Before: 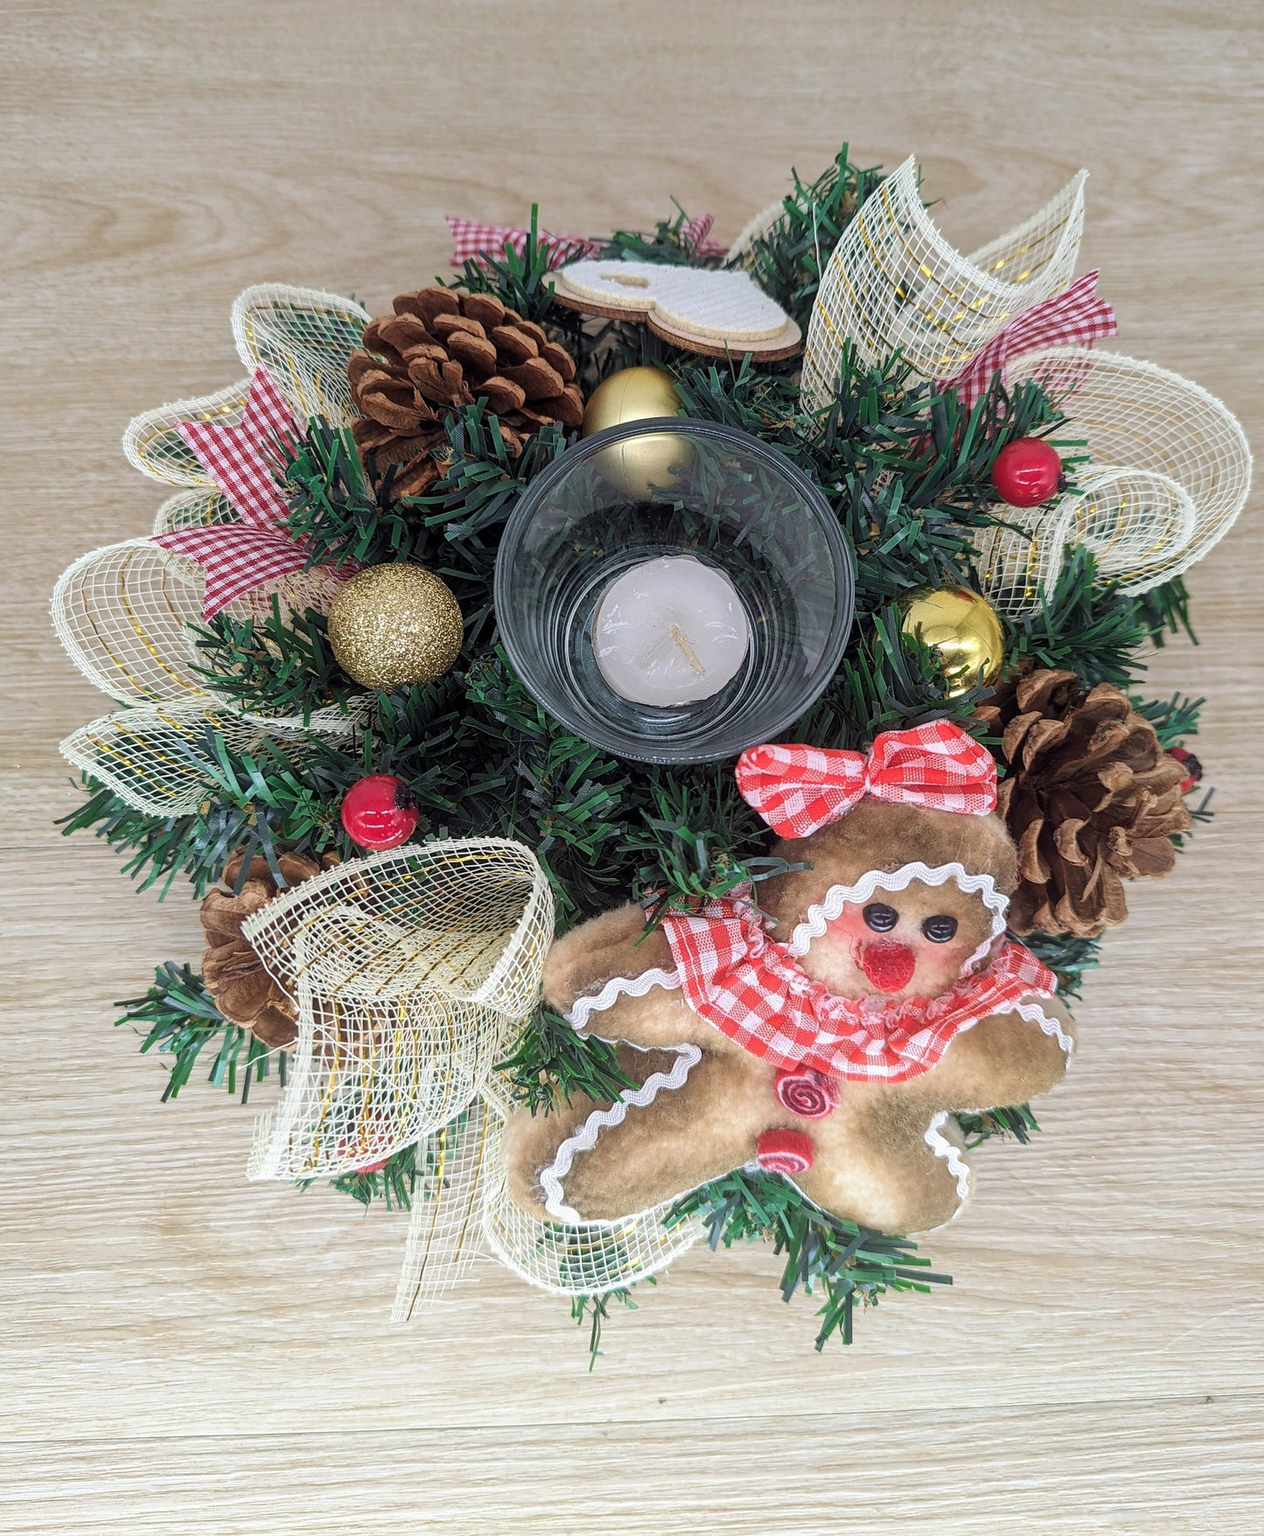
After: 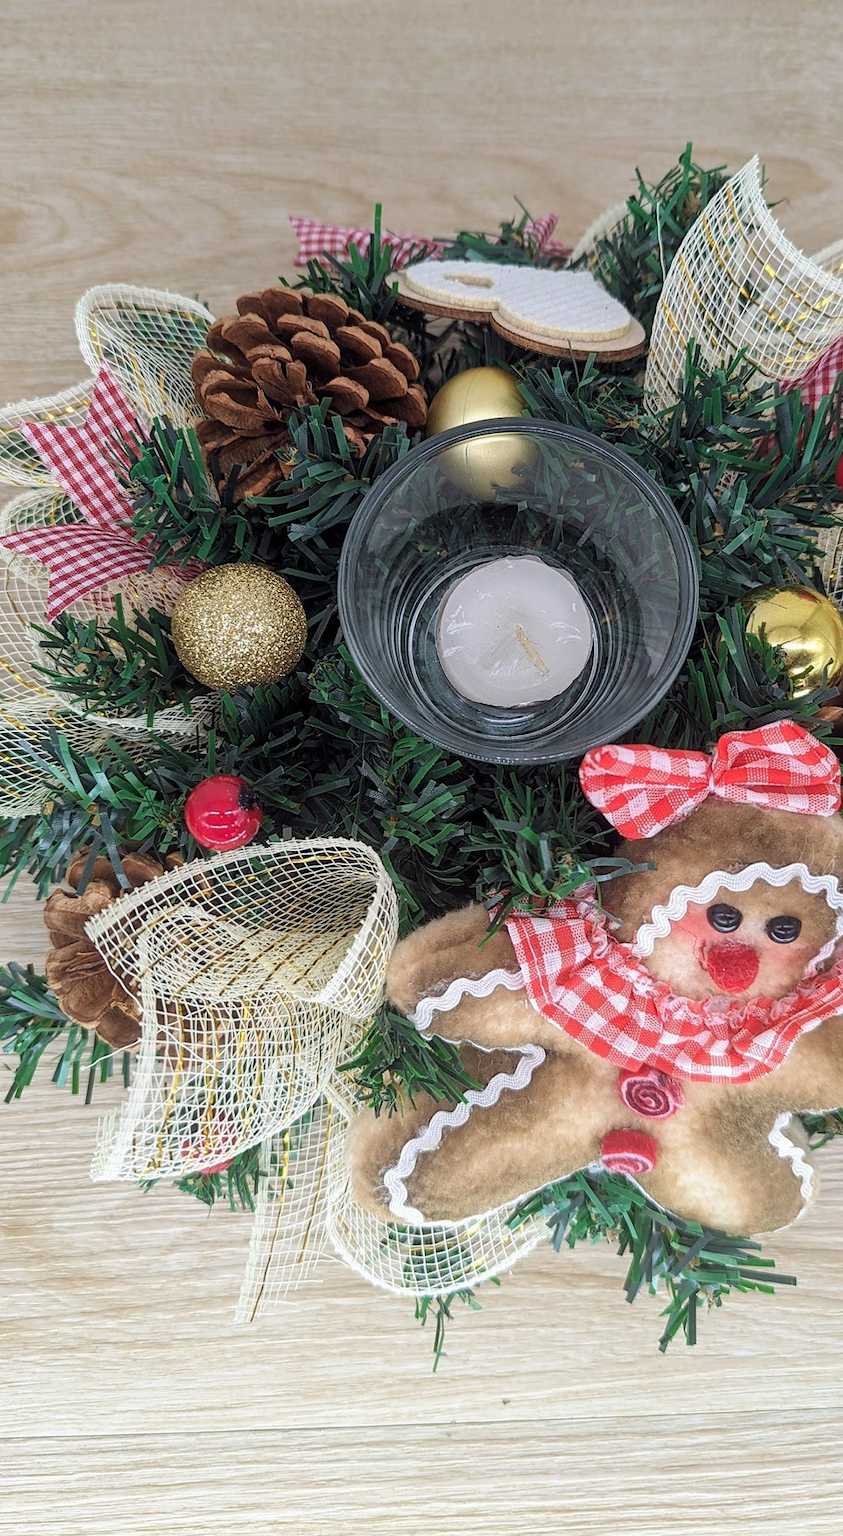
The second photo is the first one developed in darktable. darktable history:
crop and rotate: left 12.427%, right 20.812%
